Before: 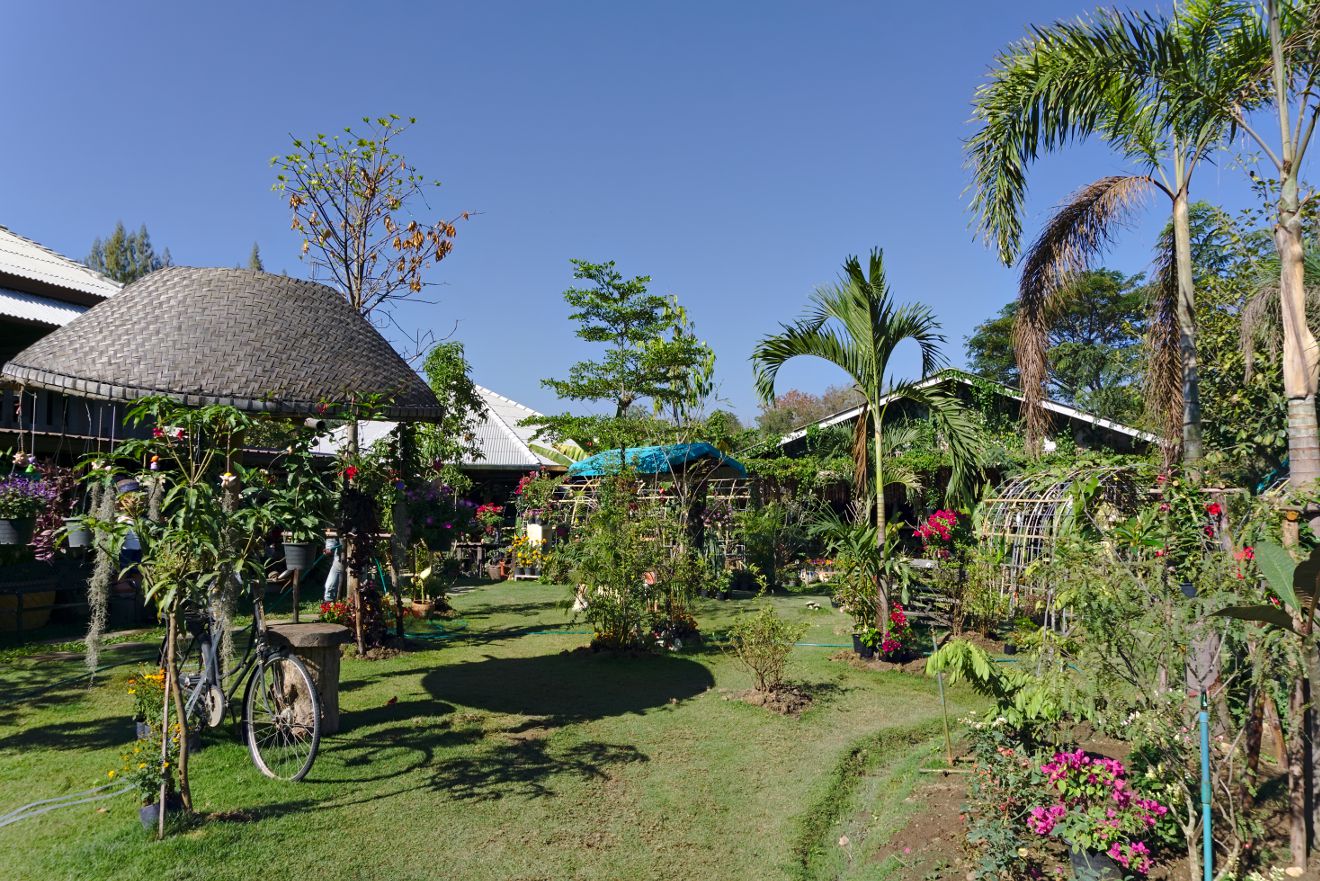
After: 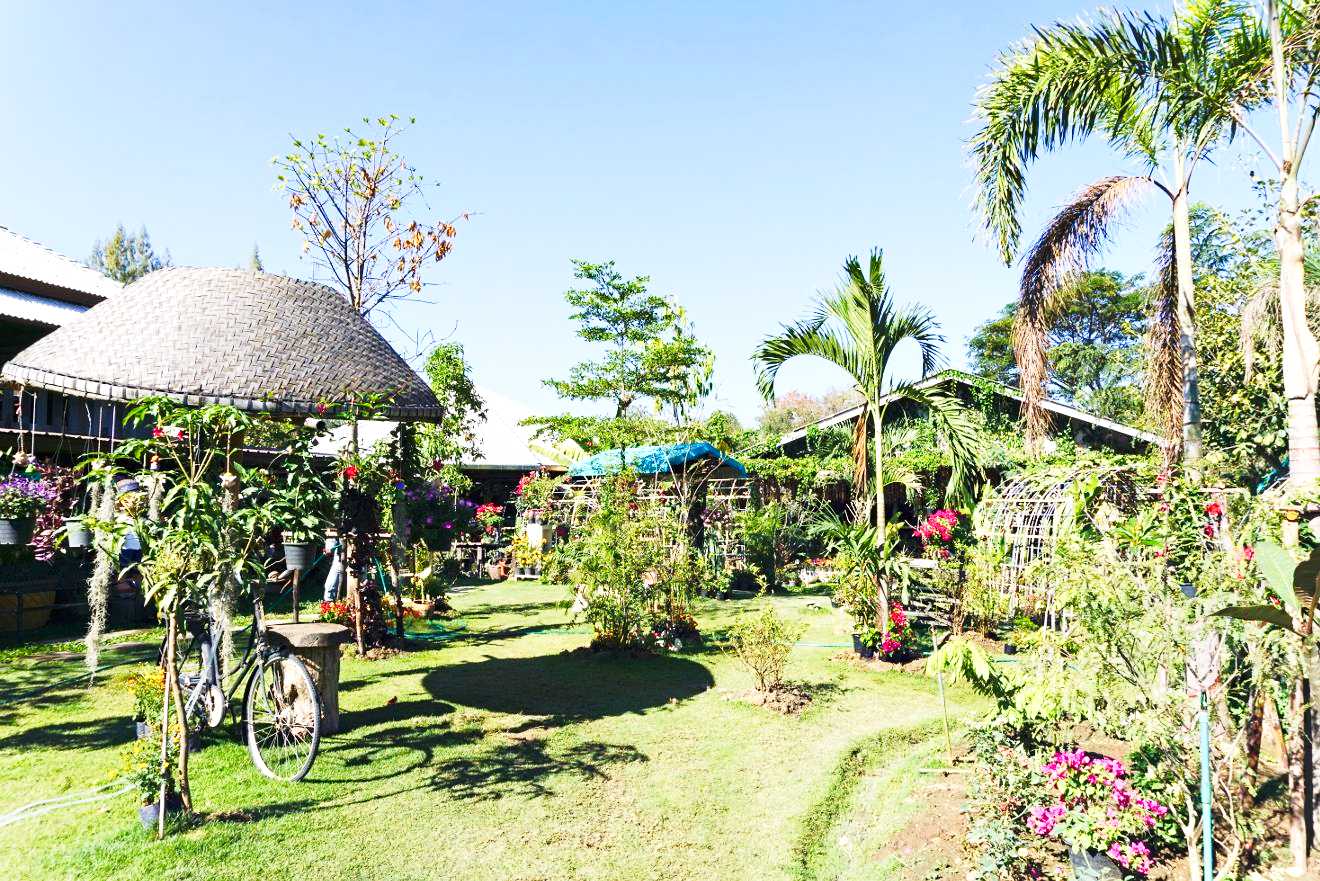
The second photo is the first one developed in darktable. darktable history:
tone equalizer: on, module defaults
base curve: curves: ch0 [(0, 0) (0.028, 0.03) (0.121, 0.232) (0.46, 0.748) (0.859, 0.968) (1, 1)], preserve colors none
exposure: black level correction 0, exposure 1 EV, compensate highlight preservation false
